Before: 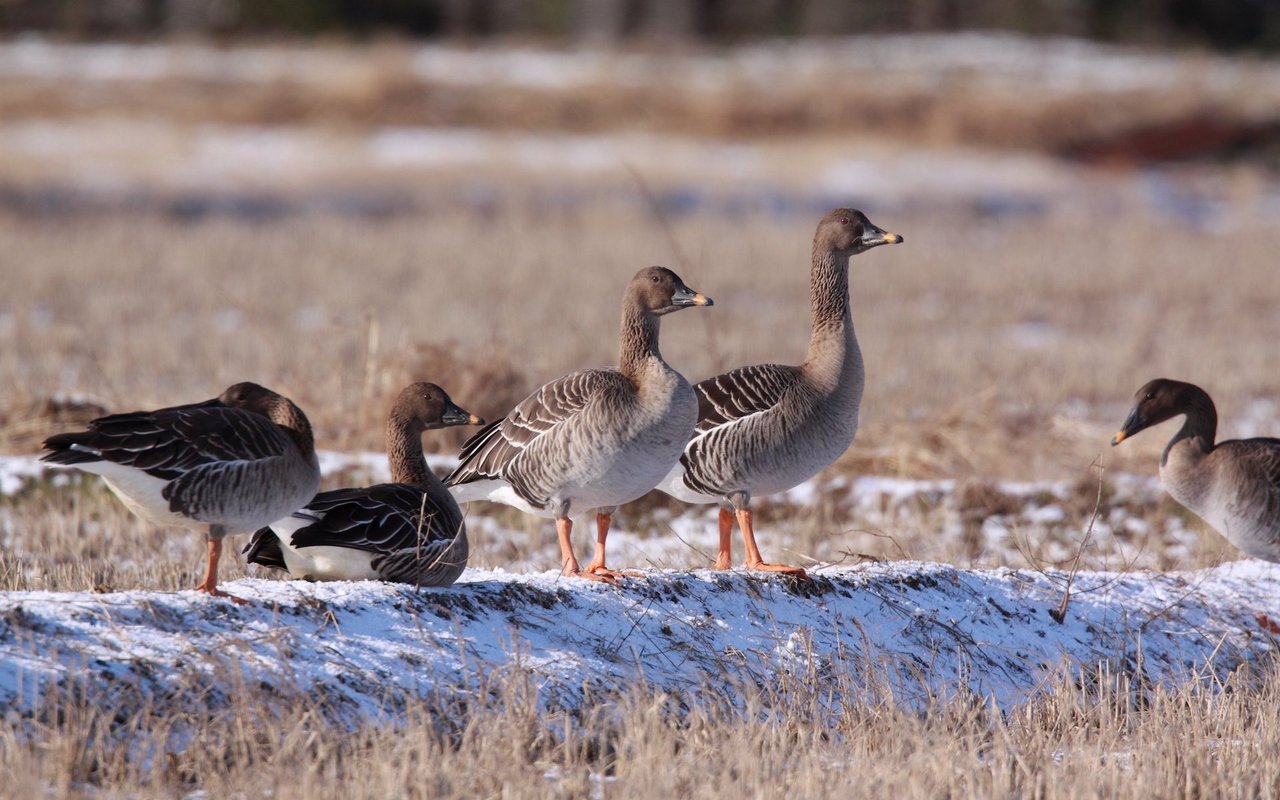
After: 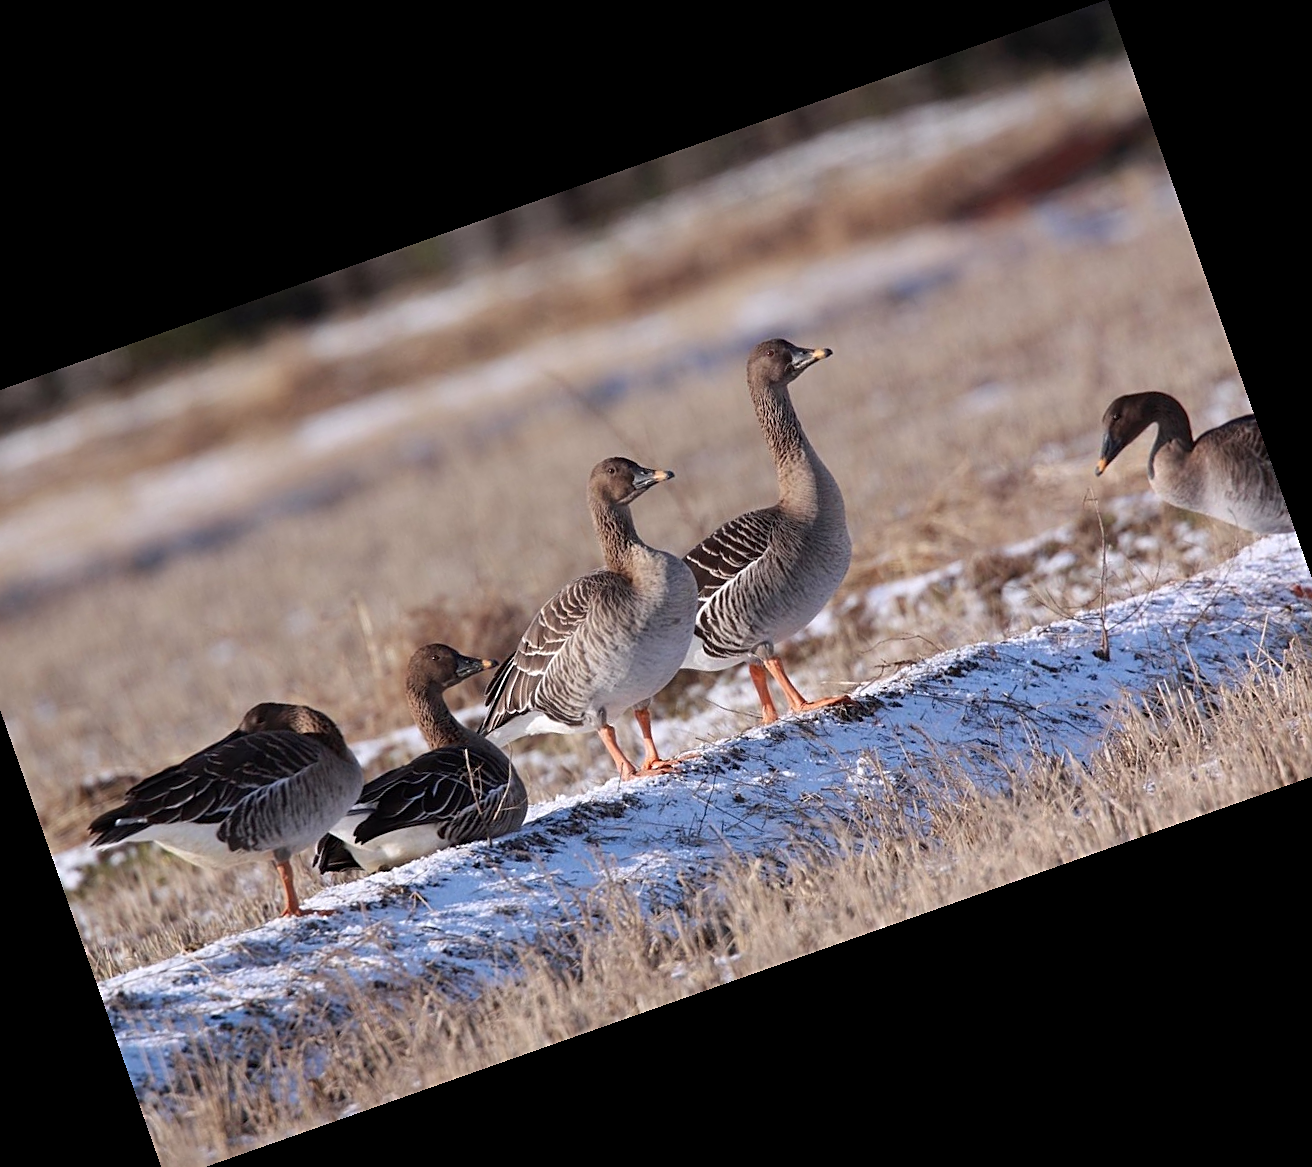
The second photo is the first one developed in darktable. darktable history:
sharpen: on, module defaults
crop and rotate: angle 19.43°, left 6.812%, right 4.125%, bottom 1.087%
